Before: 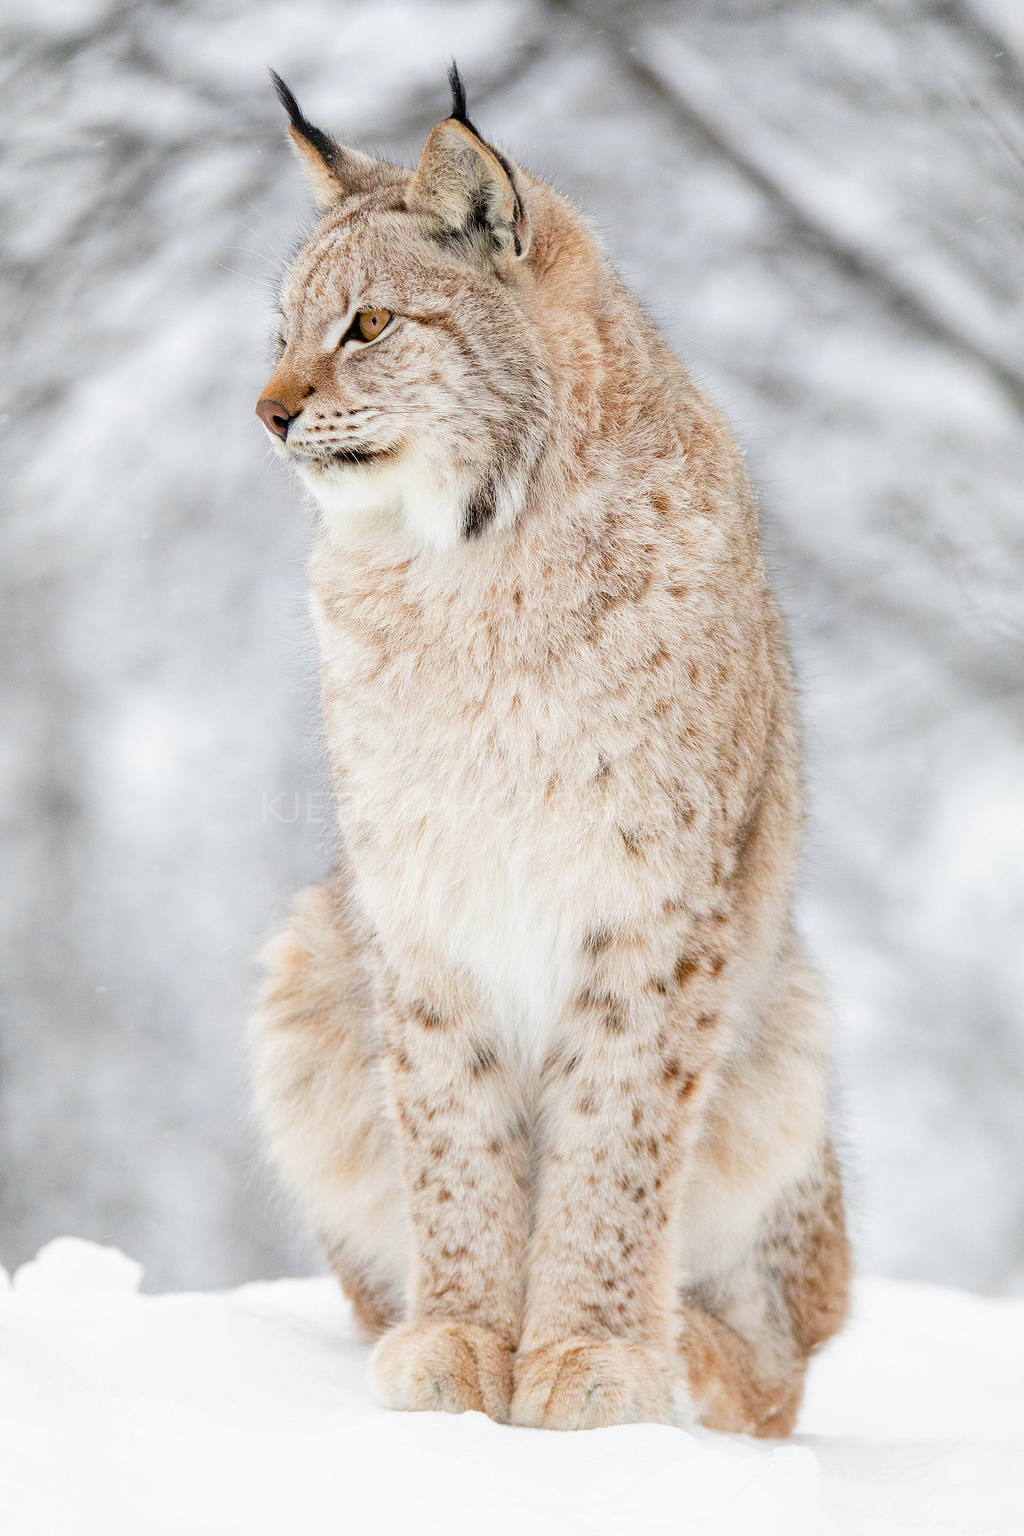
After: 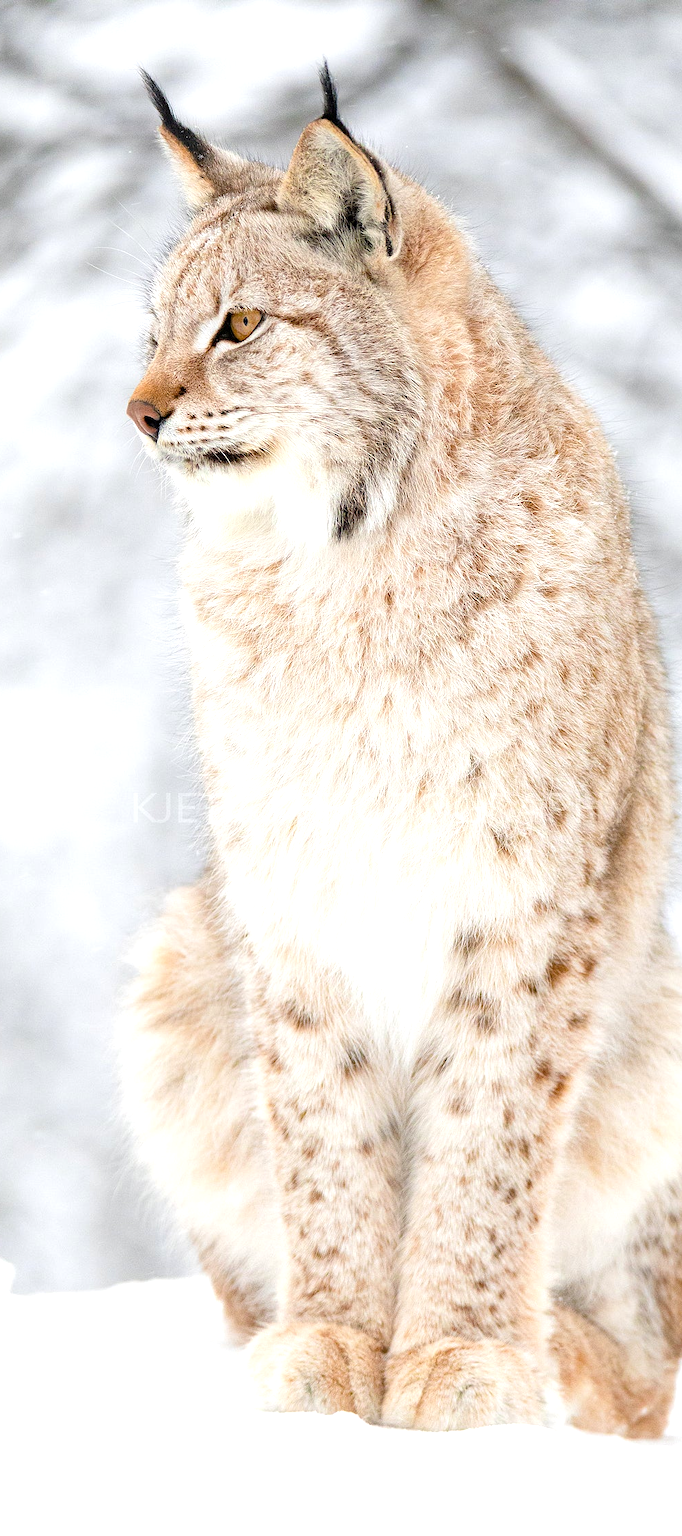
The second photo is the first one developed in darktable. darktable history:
exposure: black level correction 0.001, exposure 0.5 EV, compensate exposure bias true, compensate highlight preservation false
crop and rotate: left 12.648%, right 20.685%
